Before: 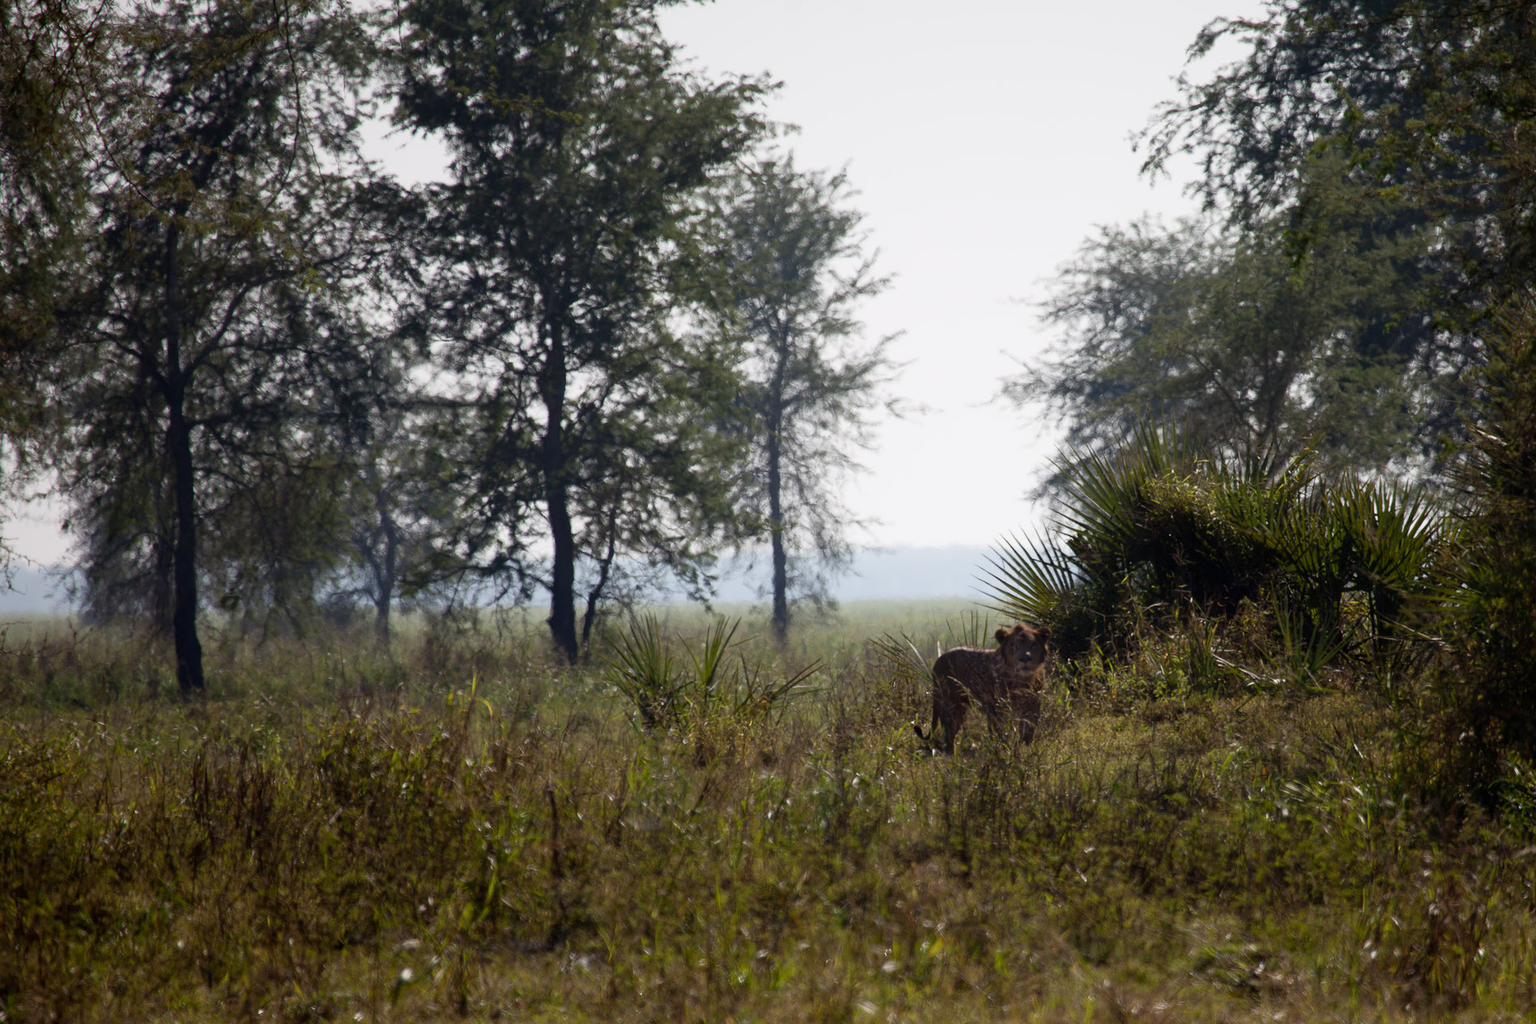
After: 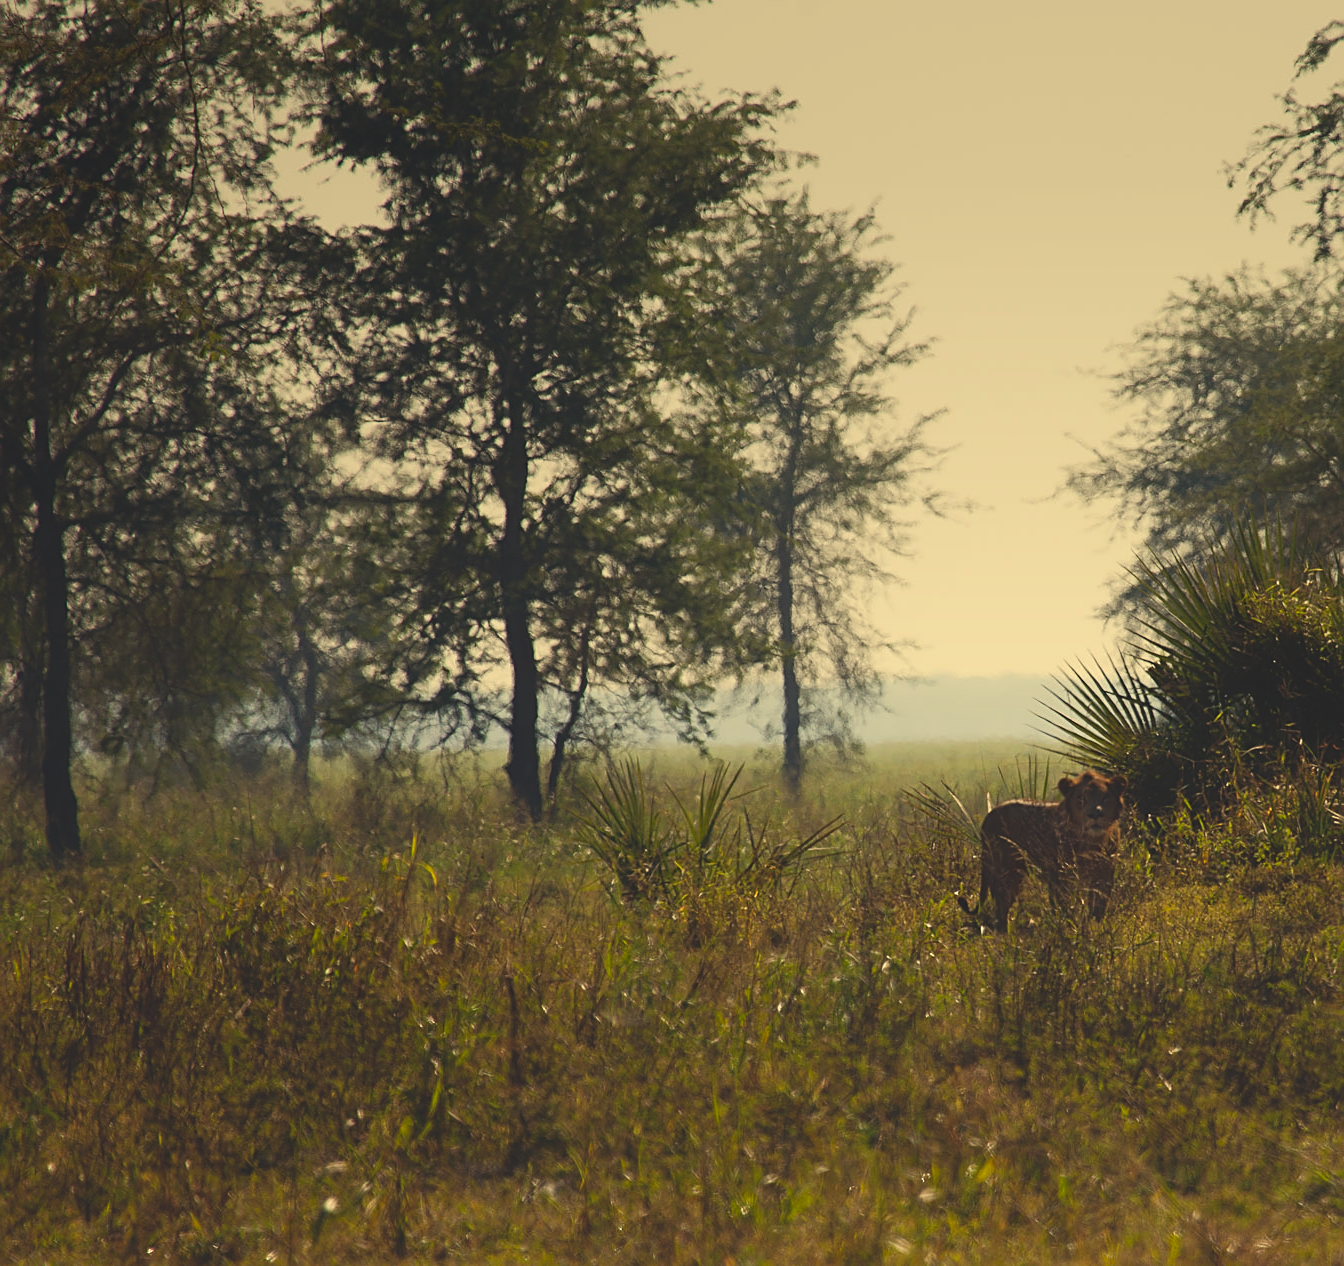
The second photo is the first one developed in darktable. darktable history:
exposure: black level correction -0.023, exposure -0.039 EV, compensate highlight preservation false
color balance rgb: perceptual saturation grading › global saturation 20%, global vibrance 20%
crop and rotate: left 9.061%, right 20.142%
white balance: red 1.08, blue 0.791
graduated density: on, module defaults
sharpen: on, module defaults
